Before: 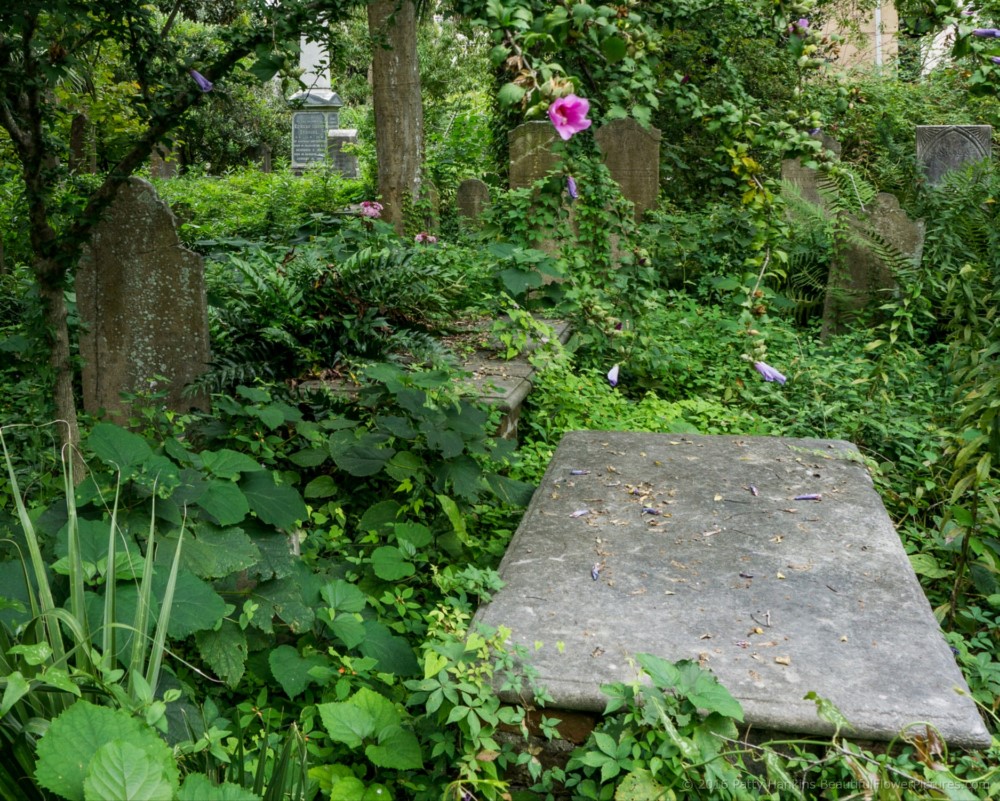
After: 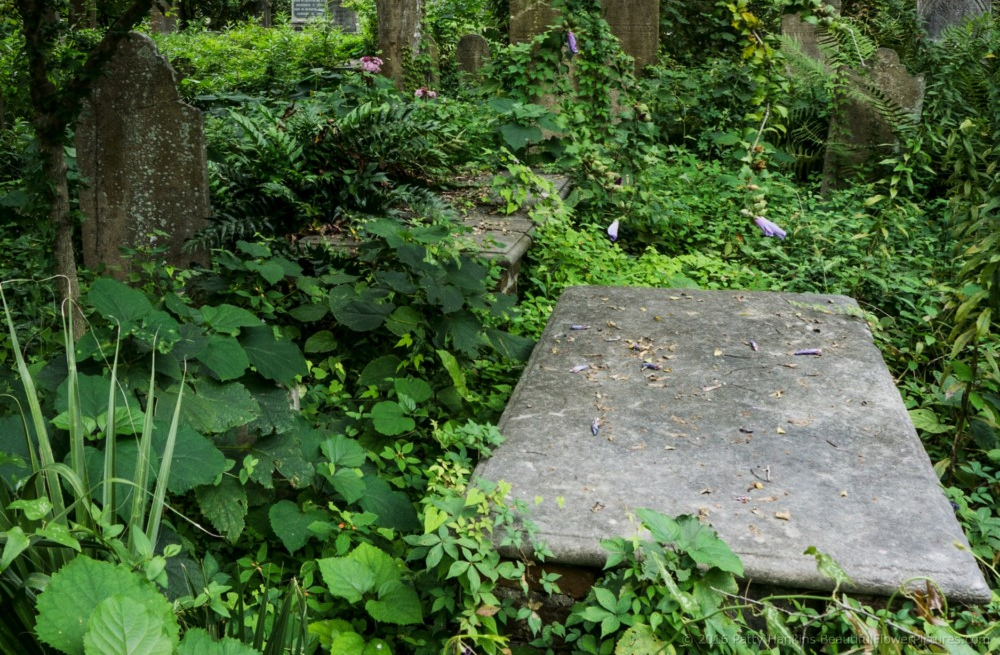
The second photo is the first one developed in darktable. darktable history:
crop and rotate: top 18.152%
tone curve: curves: ch0 [(0, 0) (0.003, 0.002) (0.011, 0.009) (0.025, 0.019) (0.044, 0.031) (0.069, 0.044) (0.1, 0.061) (0.136, 0.087) (0.177, 0.127) (0.224, 0.172) (0.277, 0.226) (0.335, 0.295) (0.399, 0.367) (0.468, 0.445) (0.543, 0.536) (0.623, 0.626) (0.709, 0.717) (0.801, 0.806) (0.898, 0.889) (1, 1)], color space Lab, linked channels, preserve colors none
